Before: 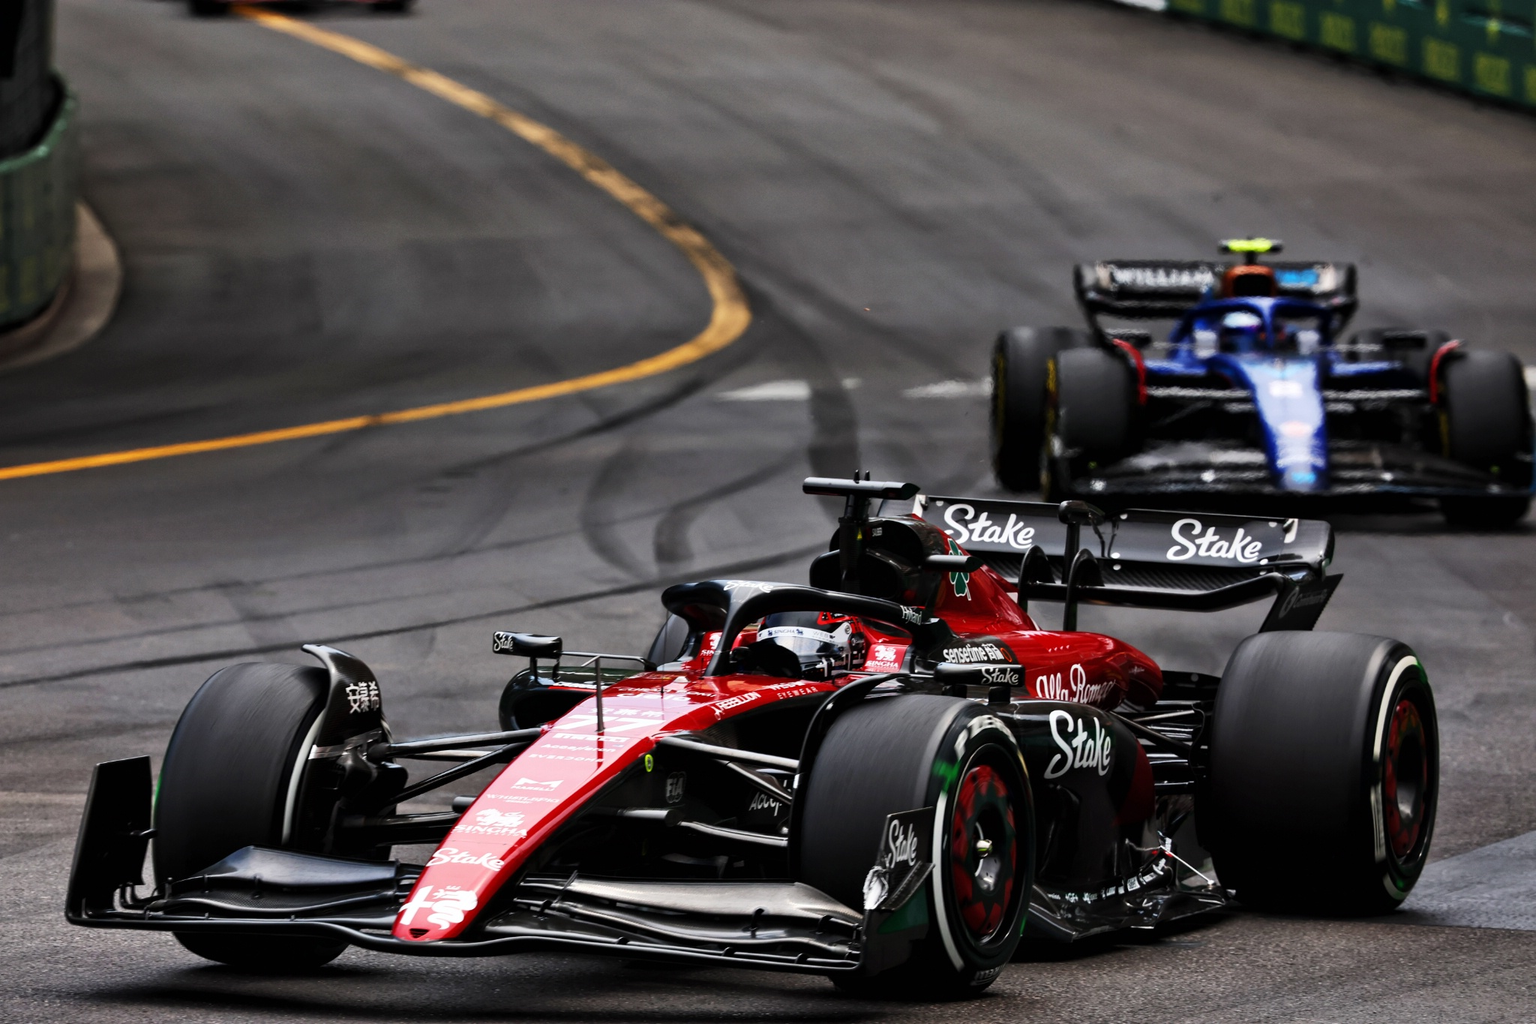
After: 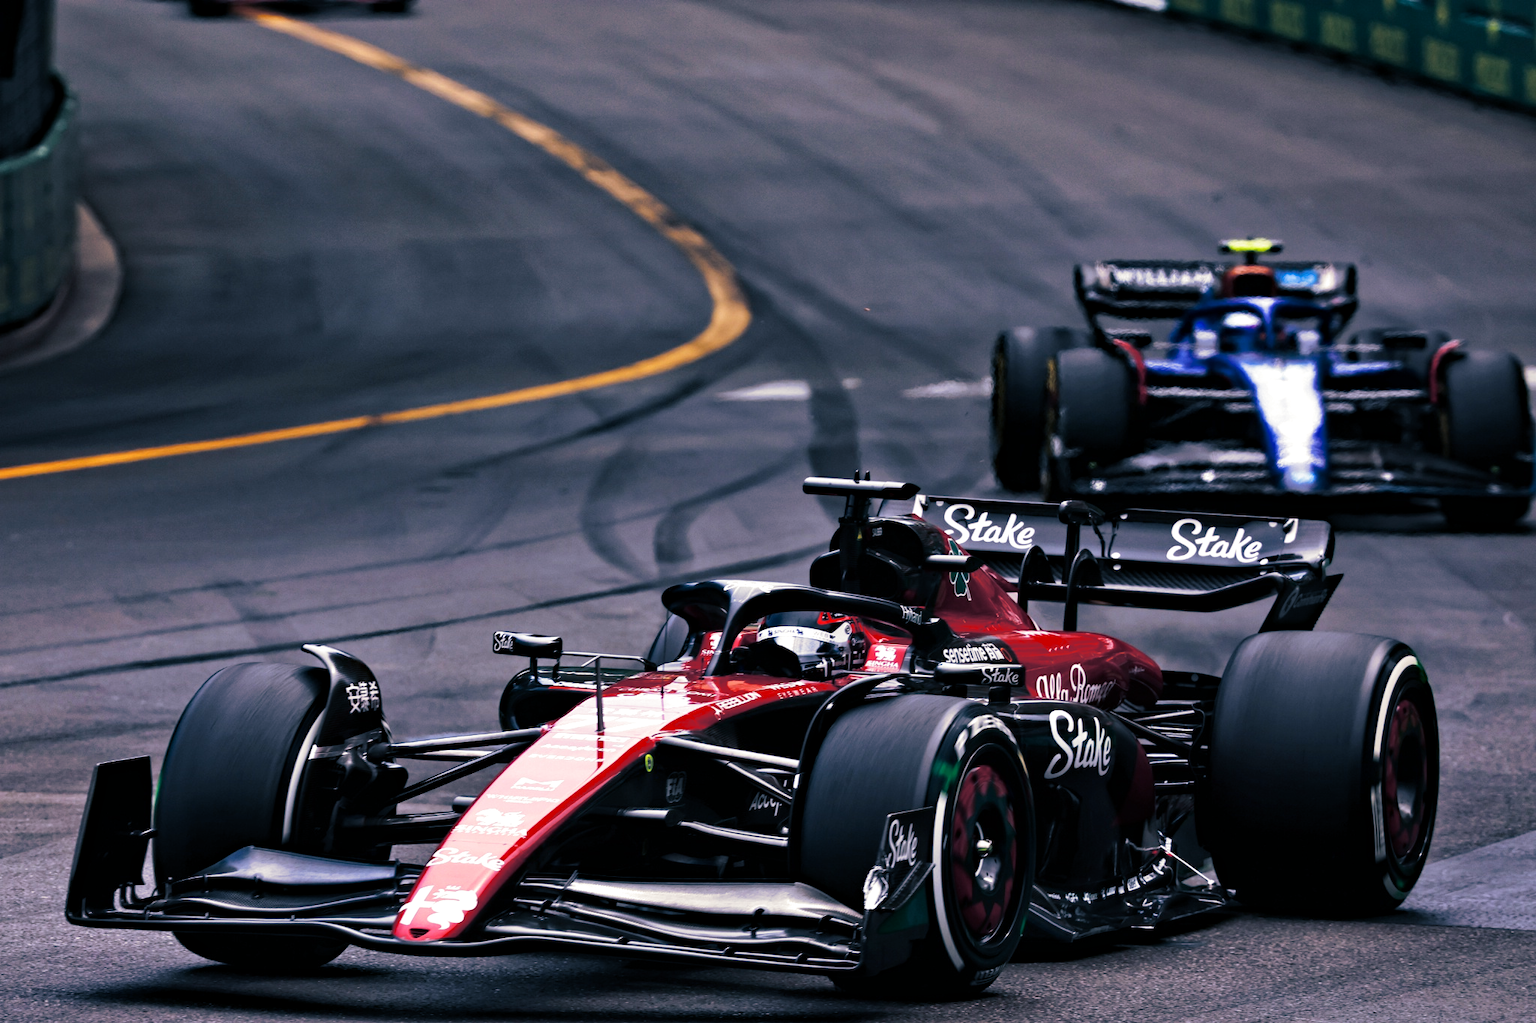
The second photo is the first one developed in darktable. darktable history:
haze removal: compatibility mode true, adaptive false
split-toning: shadows › hue 216°, shadows › saturation 1, highlights › hue 57.6°, balance -33.4
white balance: red 1.042, blue 1.17
